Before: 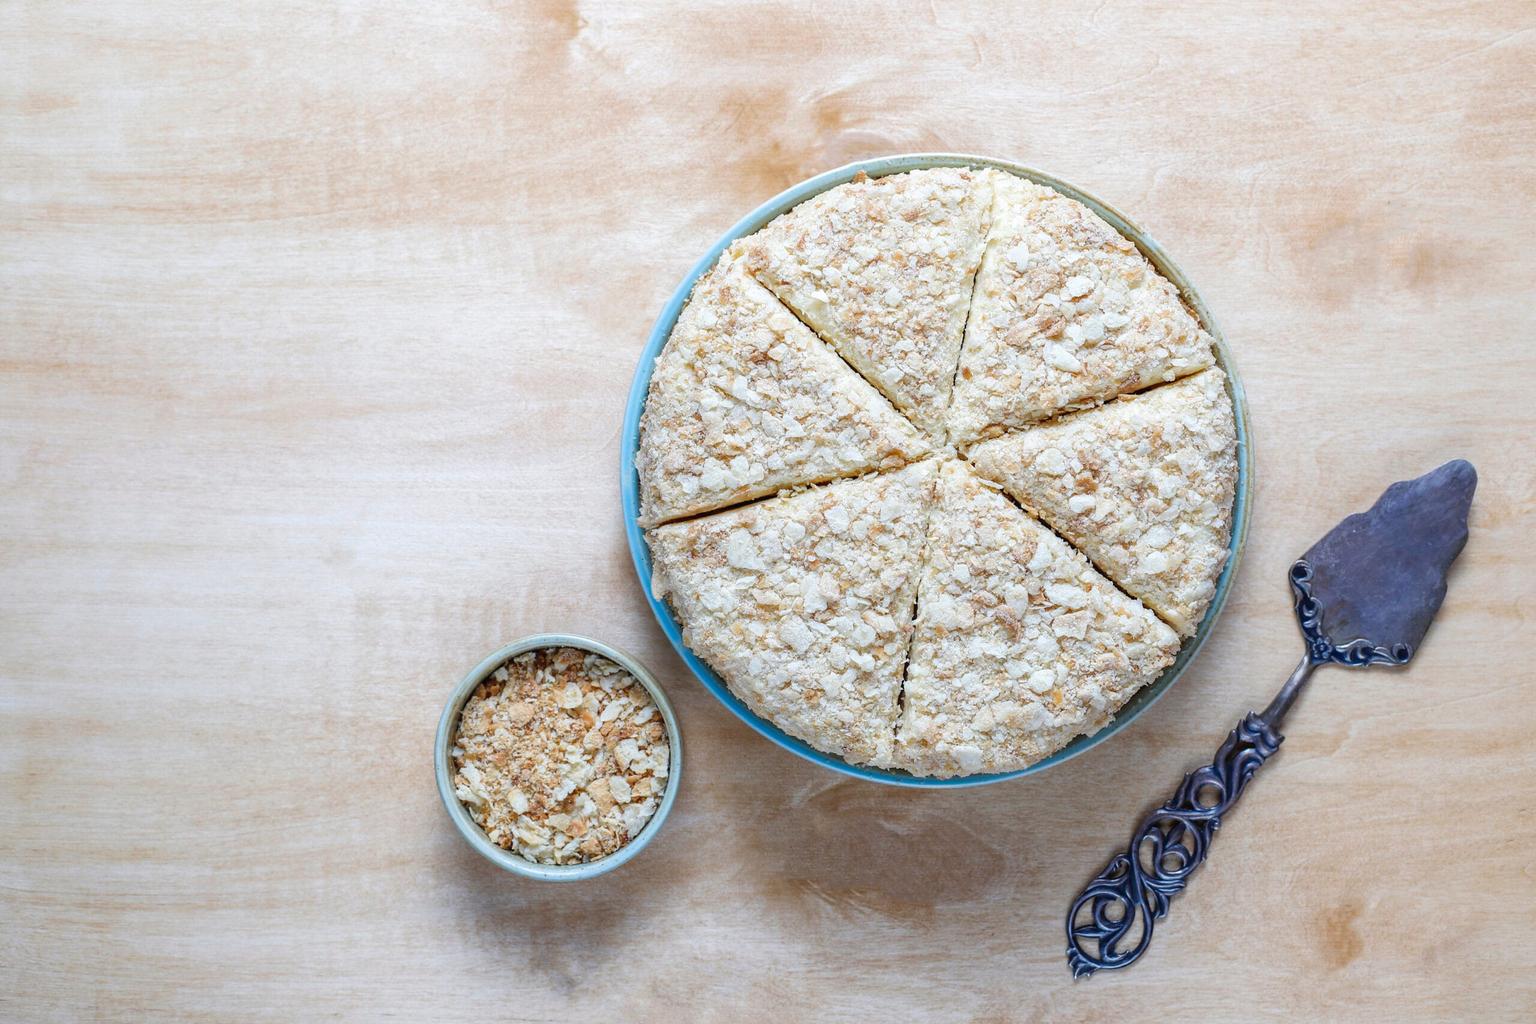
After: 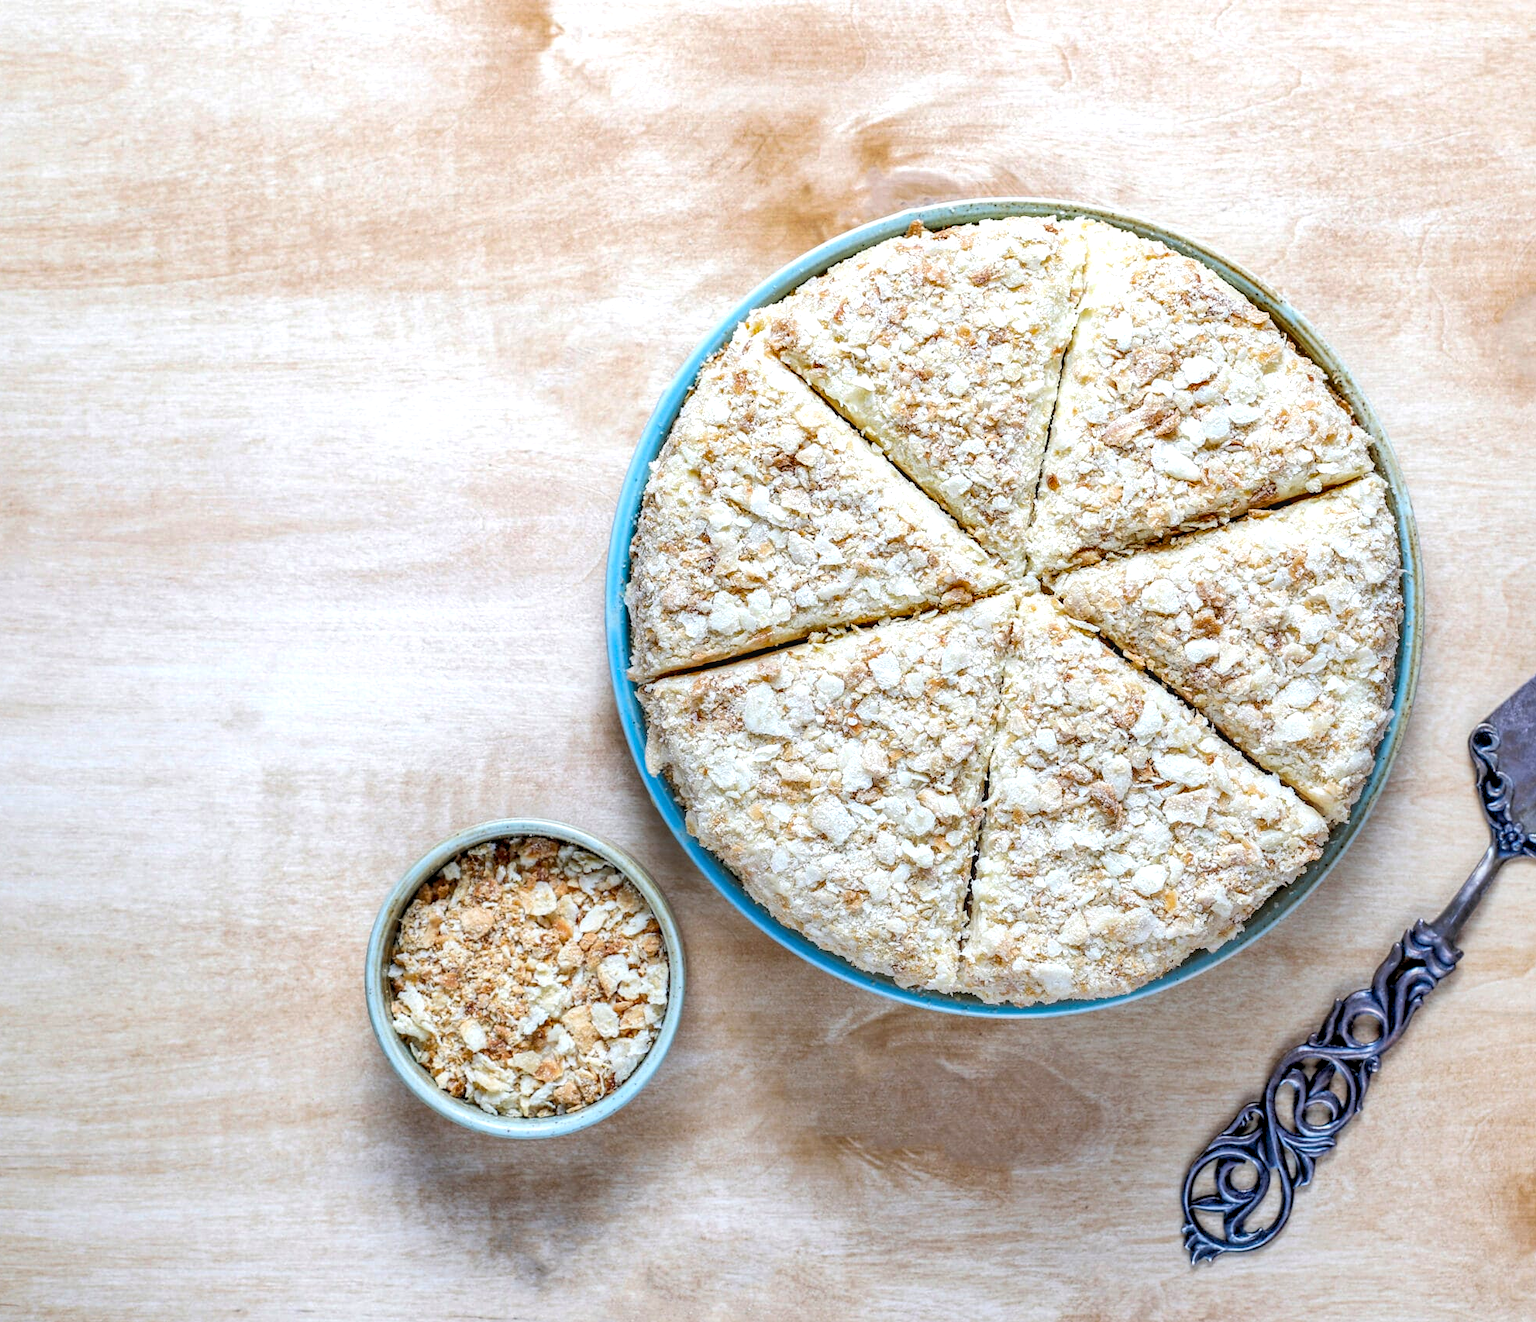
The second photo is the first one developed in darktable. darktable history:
crop: left 9.888%, right 12.666%
local contrast: on, module defaults
contrast brightness saturation: brightness 0.272
levels: levels [0.016, 0.484, 0.953]
exposure: black level correction 0.009, exposure 0.015 EV, compensate highlight preservation false
shadows and highlights: soften with gaussian
